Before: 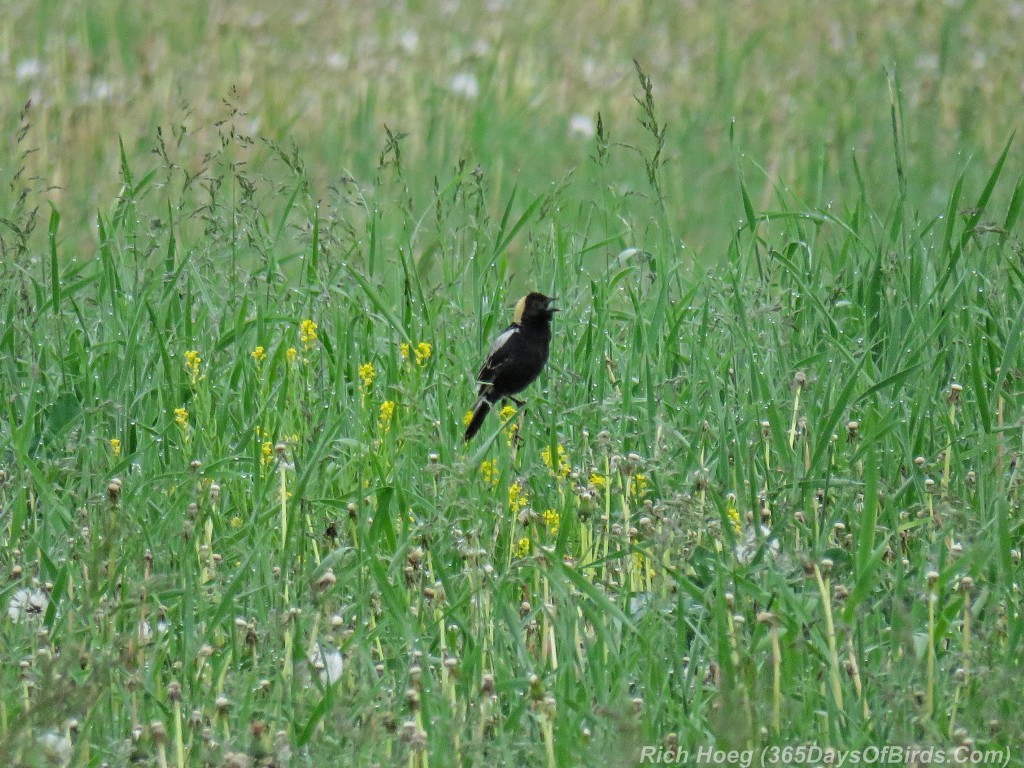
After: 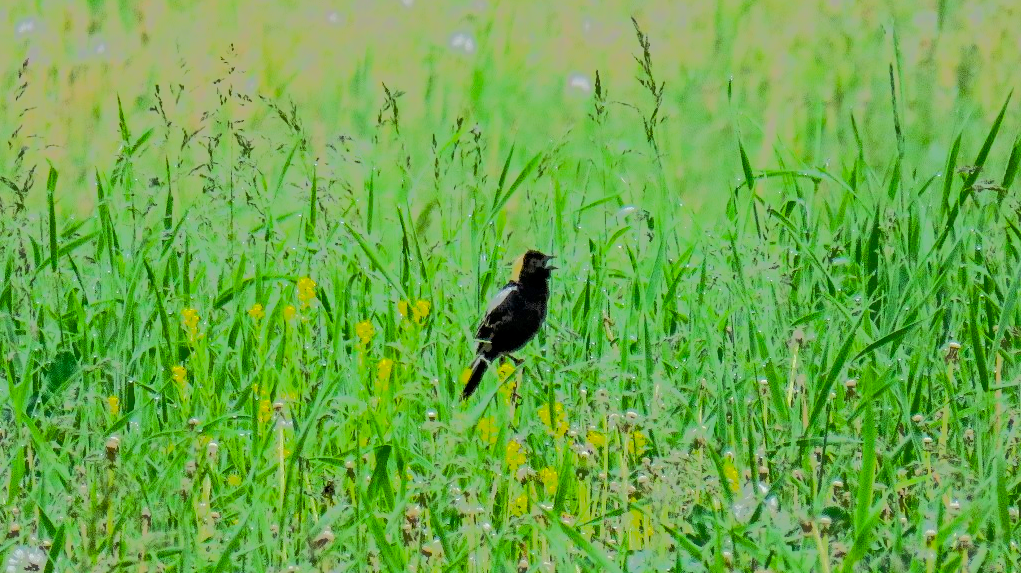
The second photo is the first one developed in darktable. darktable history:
color balance rgb: power › chroma 0.266%, power › hue 62.99°, global offset › luminance -0.487%, linear chroma grading › global chroma 14.806%, perceptual saturation grading › global saturation 25.132%, perceptual brilliance grading › global brilliance 2.836%, perceptual brilliance grading › highlights -3.031%, perceptual brilliance grading › shadows 3.067%
crop: left 0.271%, top 5.512%, bottom 19.868%
tone equalizer: -7 EV -0.609 EV, -6 EV 1.01 EV, -5 EV -0.443 EV, -4 EV 0.406 EV, -3 EV 0.438 EV, -2 EV 0.126 EV, -1 EV -0.133 EV, +0 EV -0.404 EV, edges refinement/feathering 500, mask exposure compensation -1.57 EV, preserve details no
